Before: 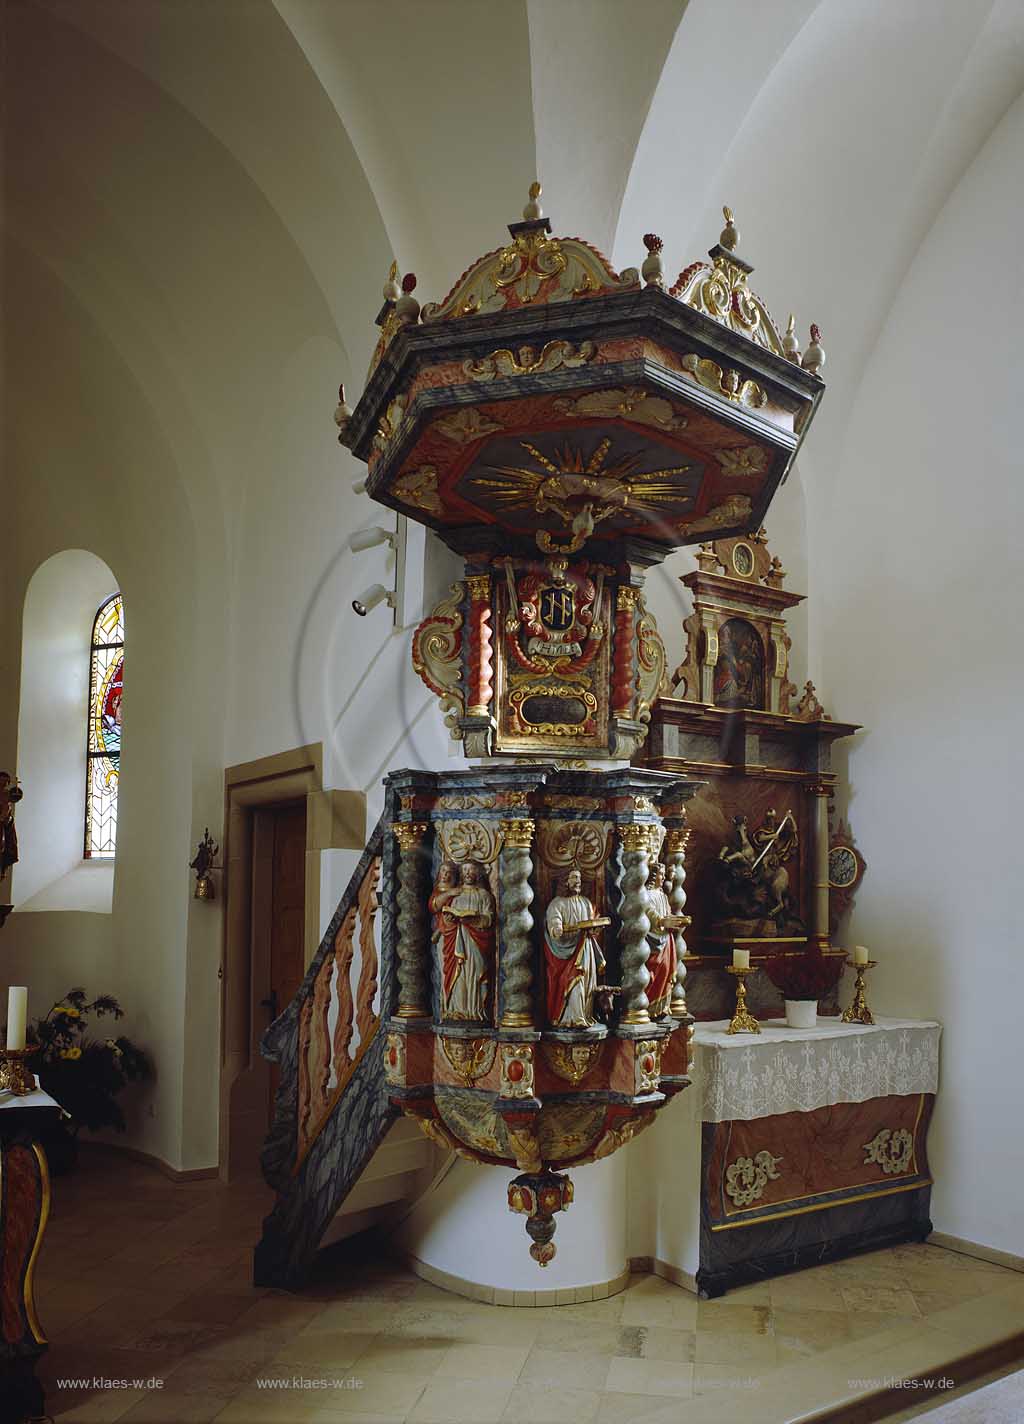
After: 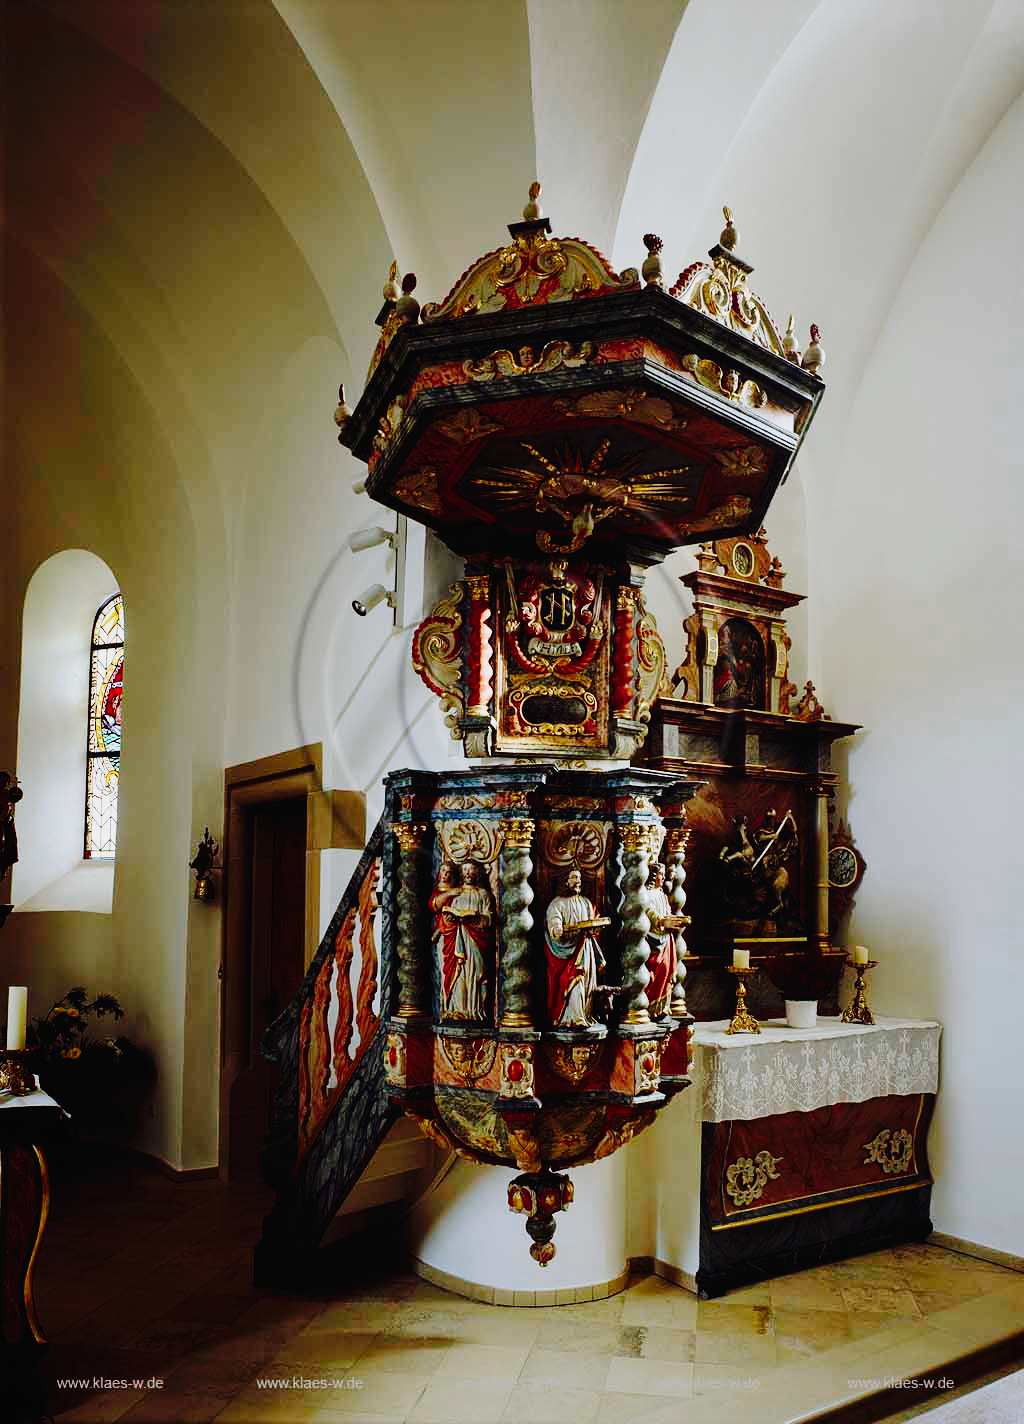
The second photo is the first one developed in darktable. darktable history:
tone curve: curves: ch0 [(0, 0) (0.003, 0.015) (0.011, 0.019) (0.025, 0.027) (0.044, 0.041) (0.069, 0.055) (0.1, 0.079) (0.136, 0.099) (0.177, 0.149) (0.224, 0.216) (0.277, 0.292) (0.335, 0.383) (0.399, 0.474) (0.468, 0.556) (0.543, 0.632) (0.623, 0.711) (0.709, 0.789) (0.801, 0.871) (0.898, 0.944) (1, 1)], preserve colors none
sigmoid: contrast 1.7, skew -0.2, preserve hue 0%, red attenuation 0.1, red rotation 0.035, green attenuation 0.1, green rotation -0.017, blue attenuation 0.15, blue rotation -0.052, base primaries Rec2020
